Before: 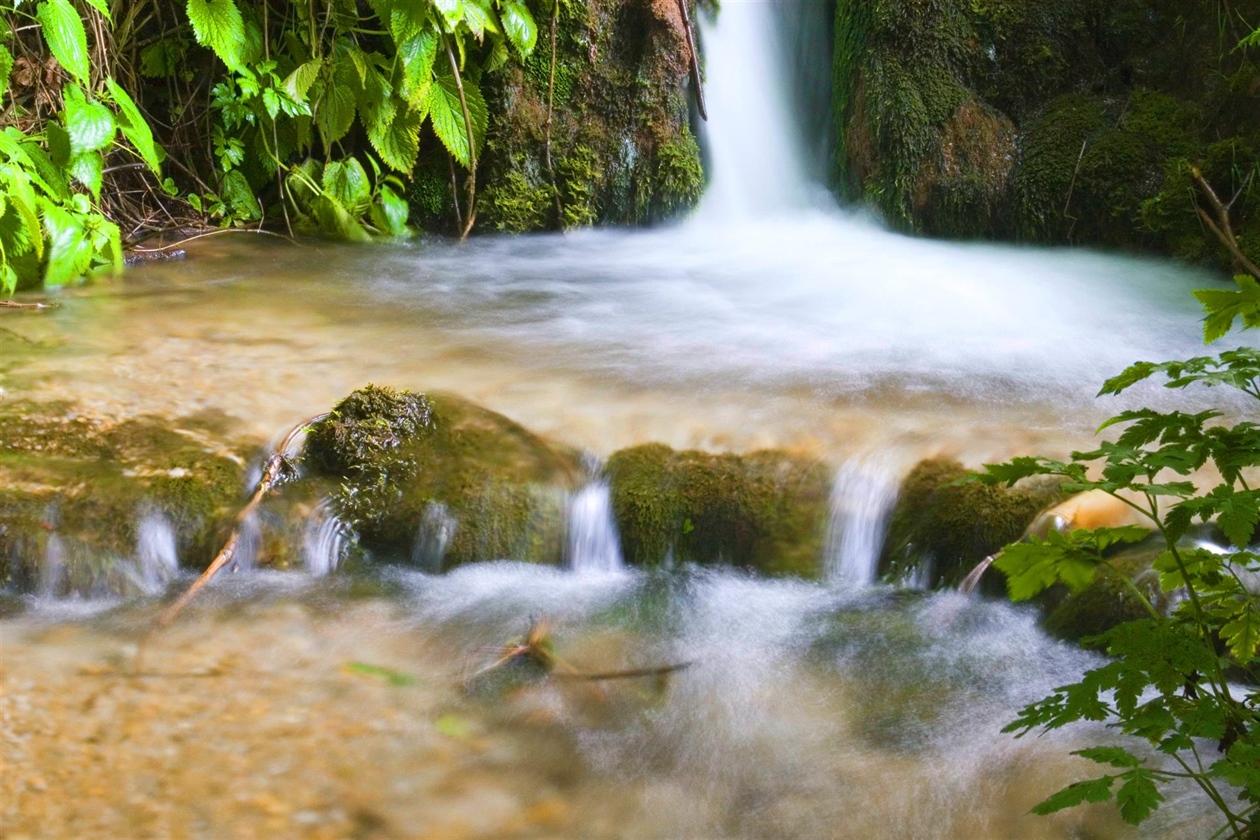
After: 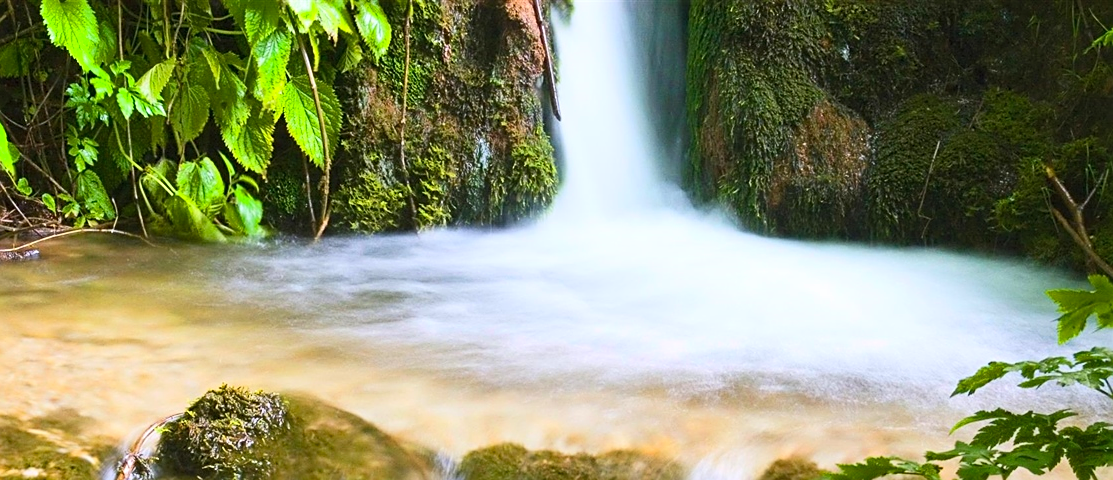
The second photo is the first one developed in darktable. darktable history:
sharpen: on, module defaults
crop and rotate: left 11.62%, bottom 42.826%
contrast brightness saturation: contrast 0.205, brightness 0.162, saturation 0.217
